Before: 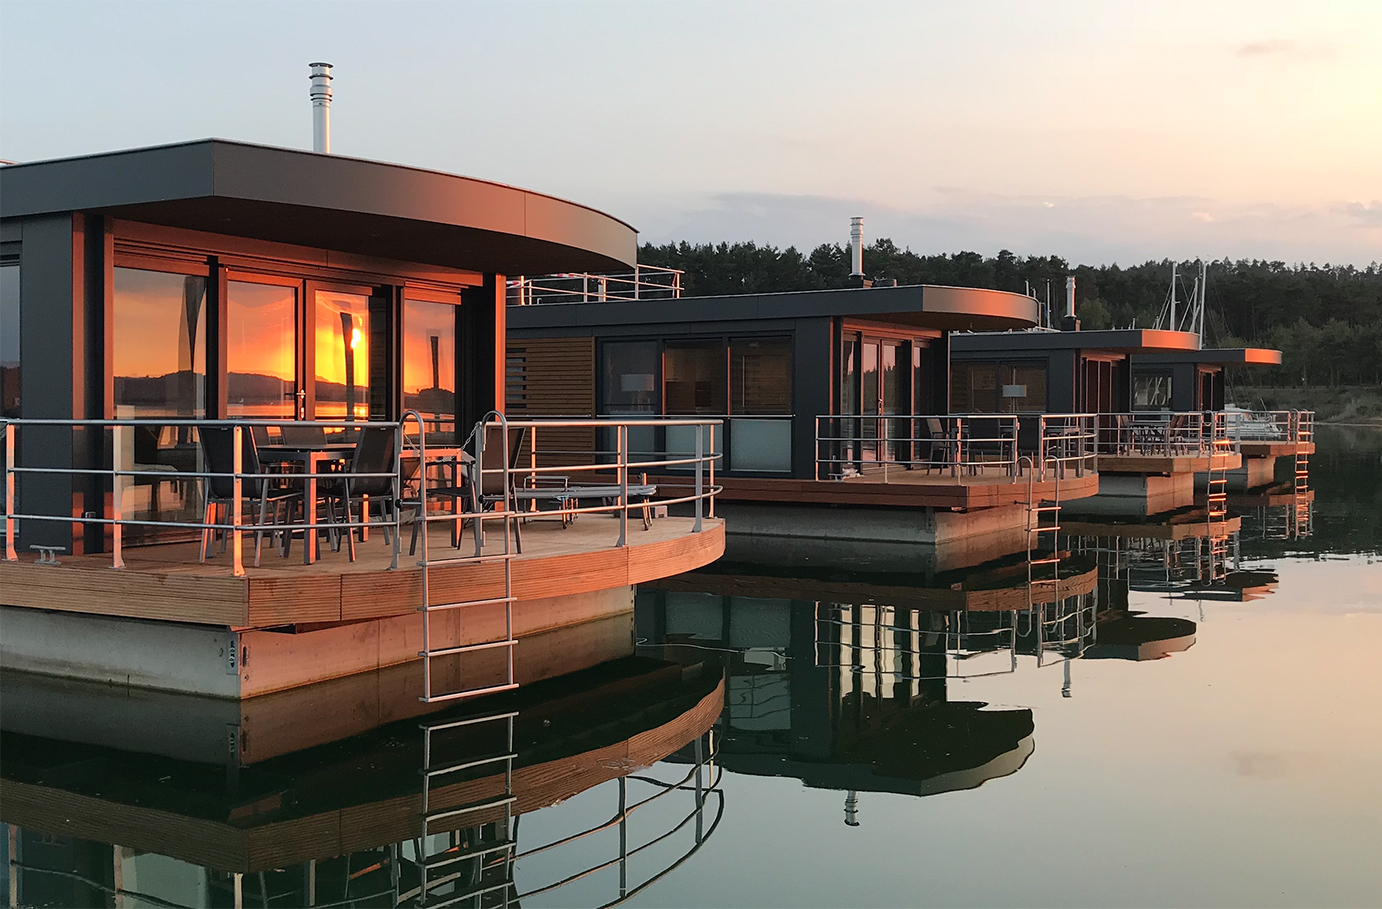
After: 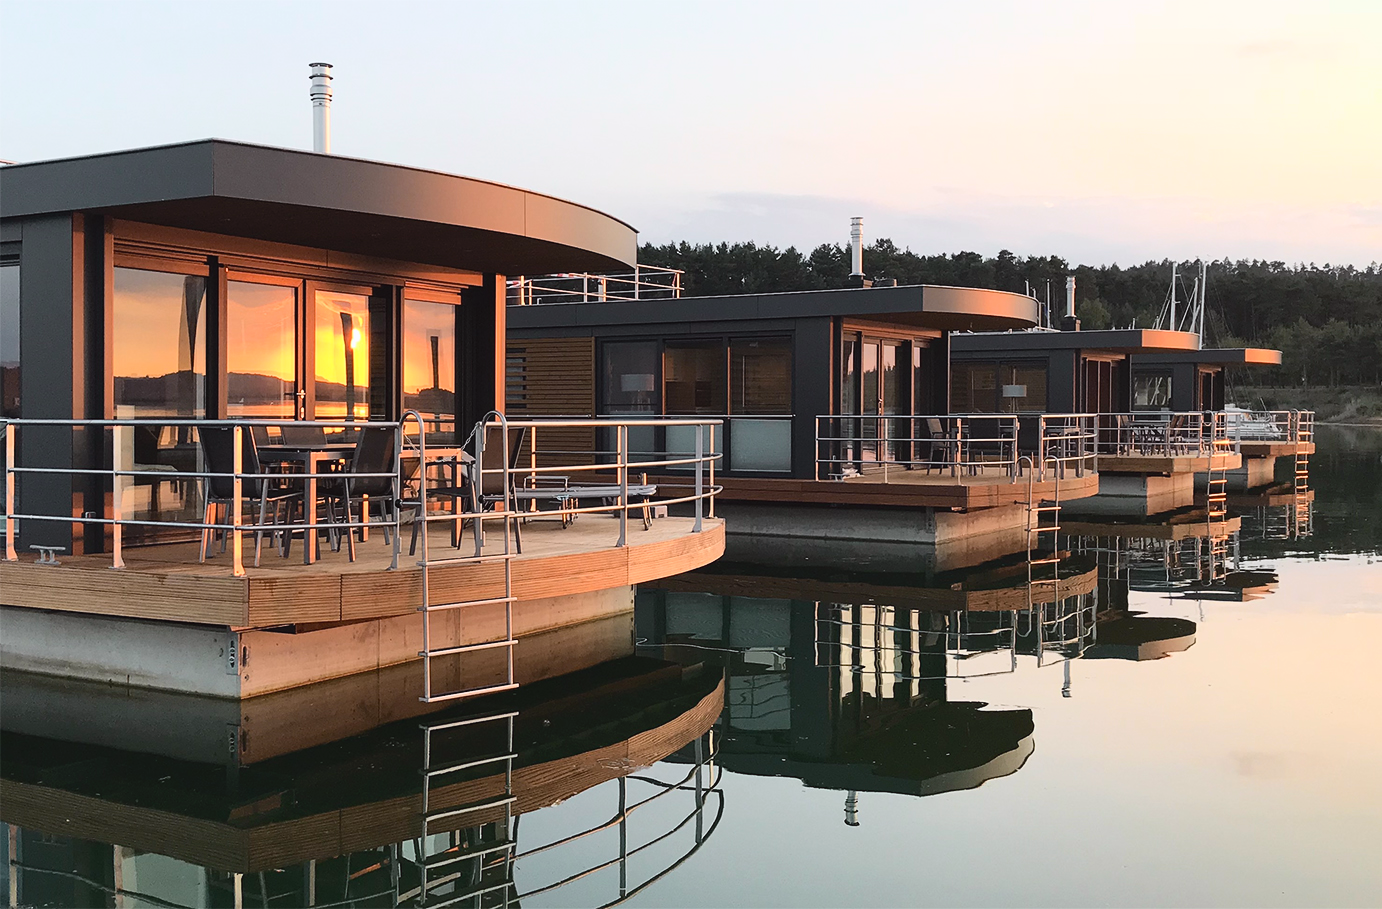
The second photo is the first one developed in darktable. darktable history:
white balance: red 0.982, blue 1.018
tone curve: curves: ch0 [(0.003, 0.029) (0.202, 0.232) (0.46, 0.56) (0.611, 0.739) (0.843, 0.941) (1, 0.99)]; ch1 [(0, 0) (0.35, 0.356) (0.45, 0.453) (0.508, 0.515) (0.617, 0.601) (1, 1)]; ch2 [(0, 0) (0.456, 0.469) (0.5, 0.5) (0.556, 0.566) (0.635, 0.642) (1, 1)], color space Lab, independent channels, preserve colors none
